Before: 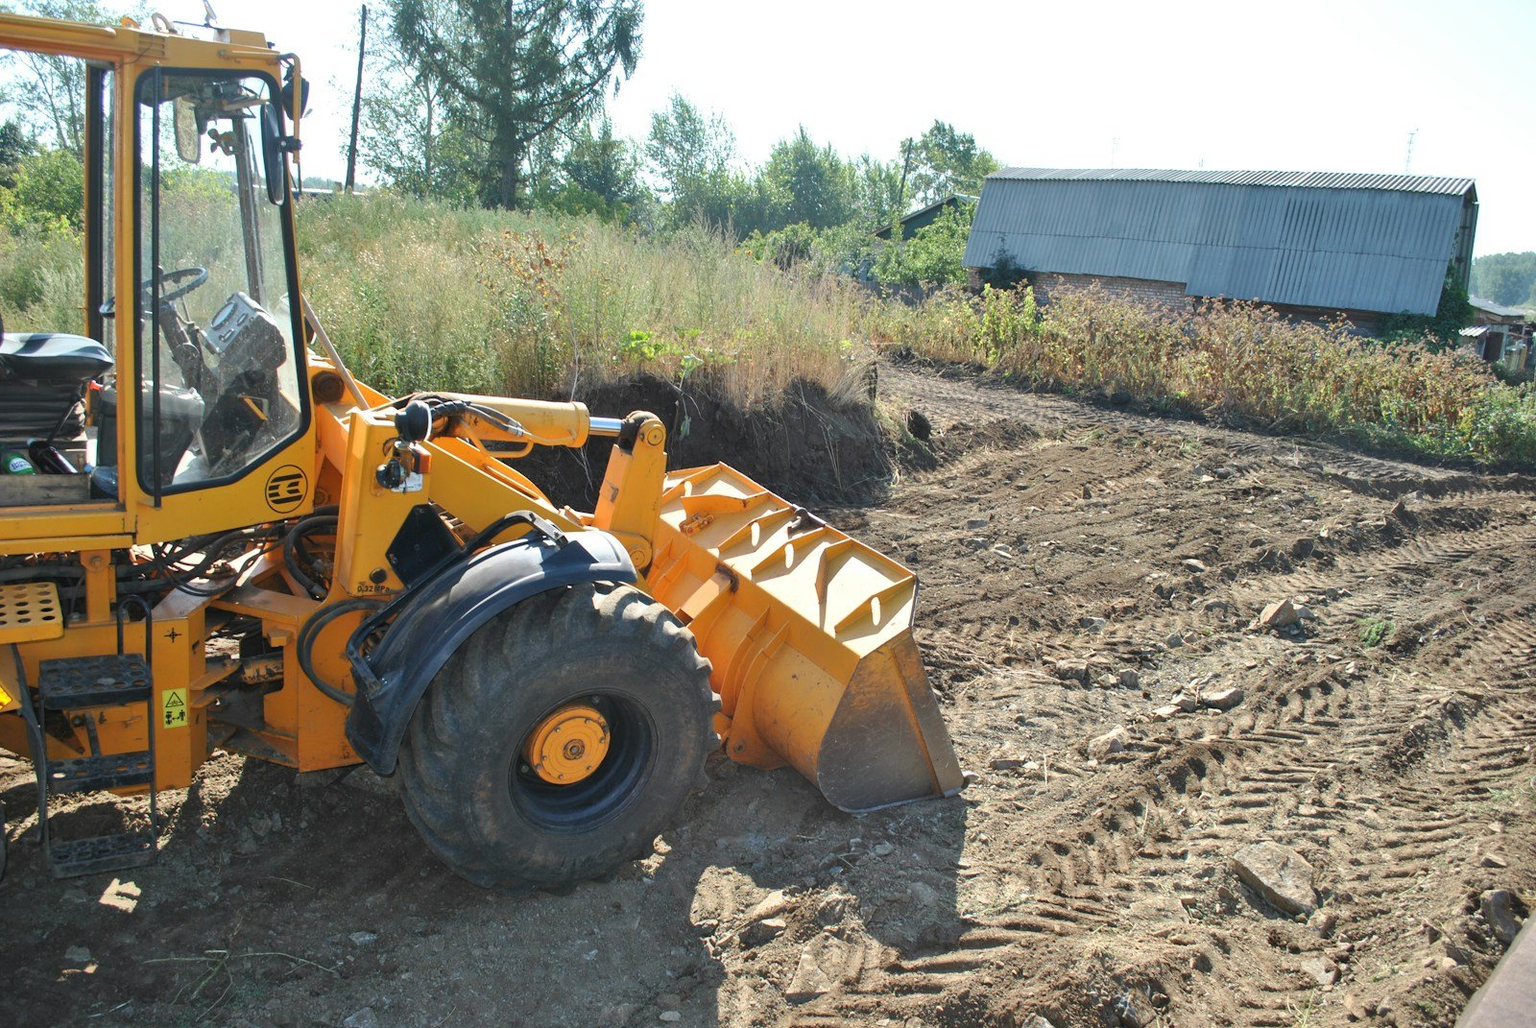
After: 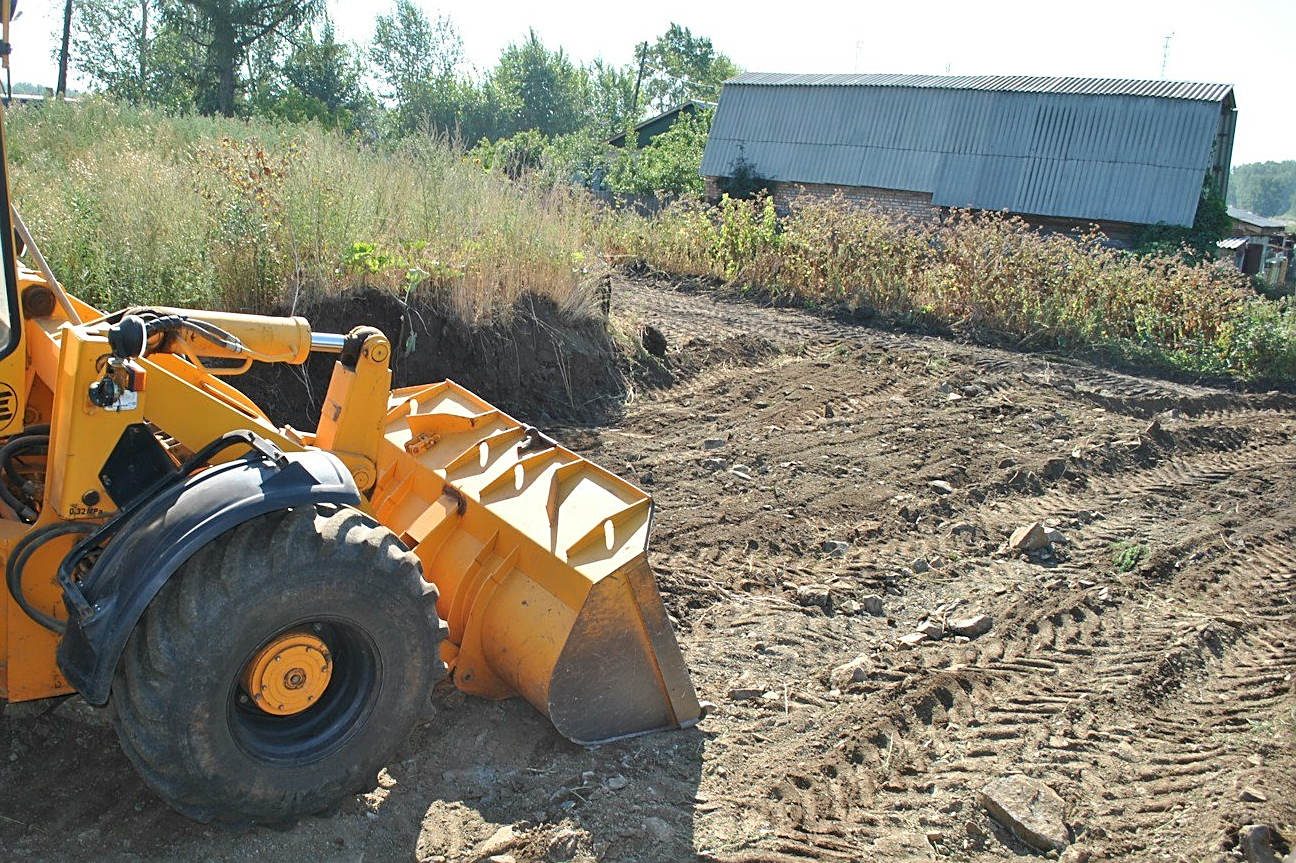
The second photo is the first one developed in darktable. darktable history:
crop: left 18.952%, top 9.581%, right 0%, bottom 9.779%
sharpen: on, module defaults
